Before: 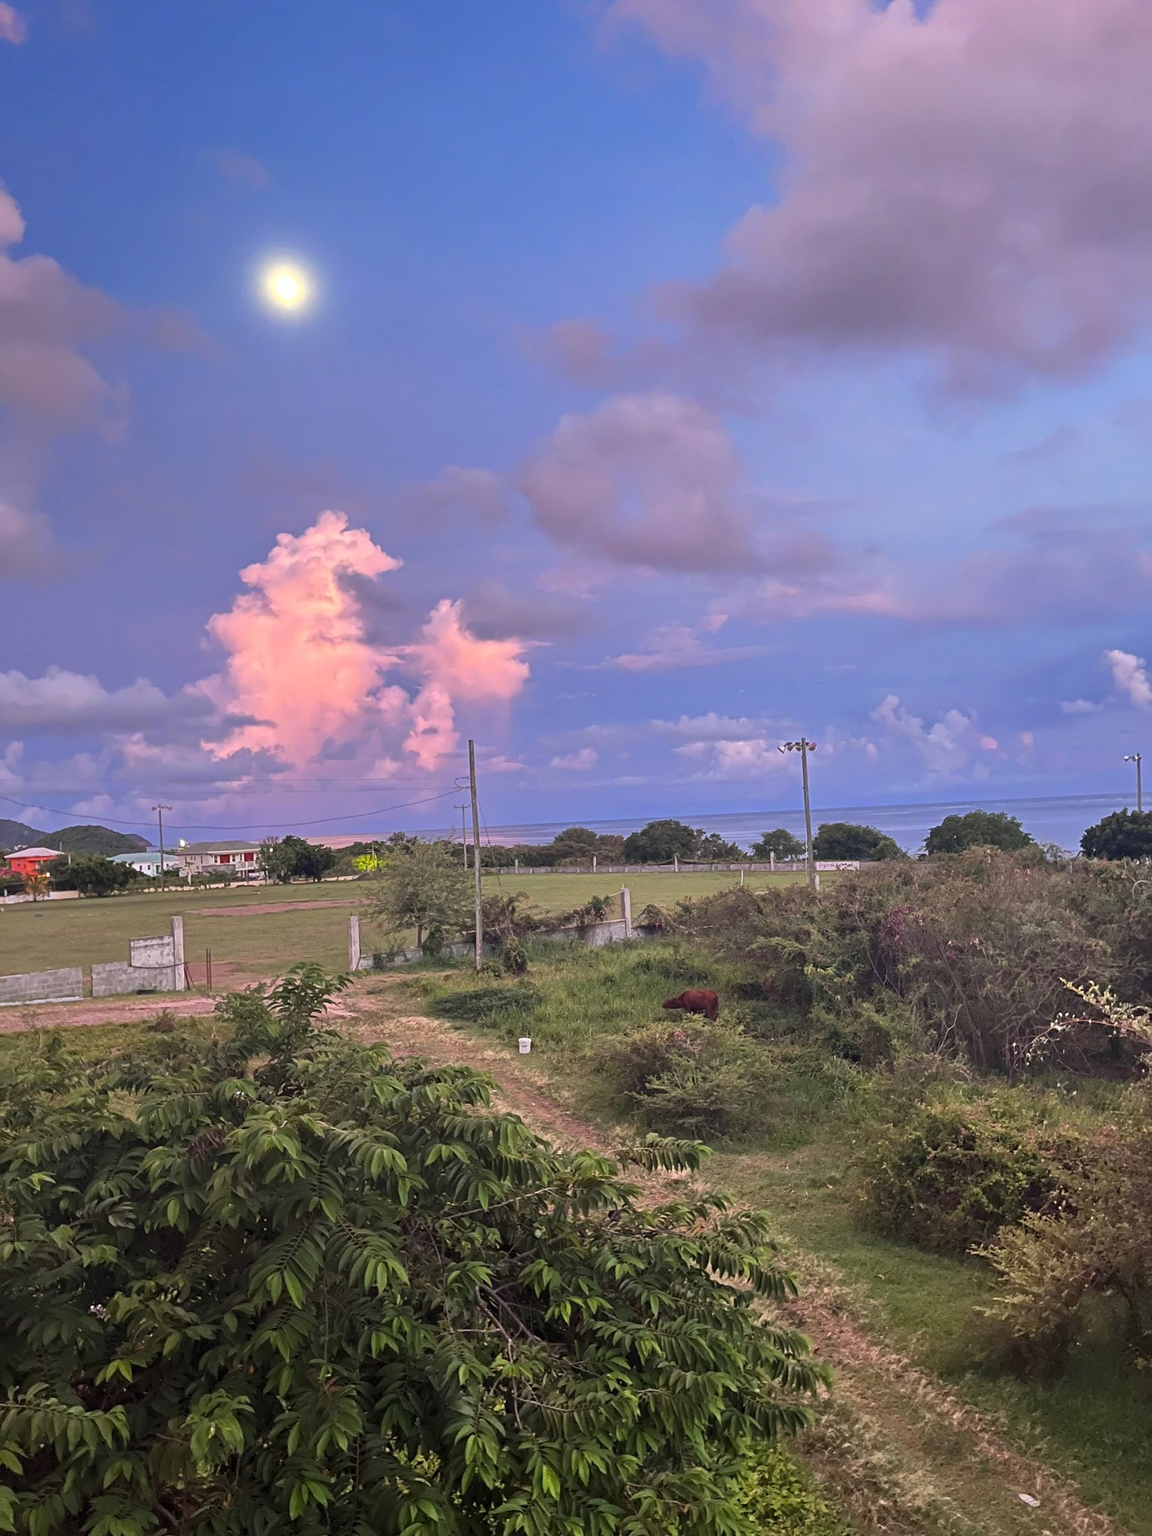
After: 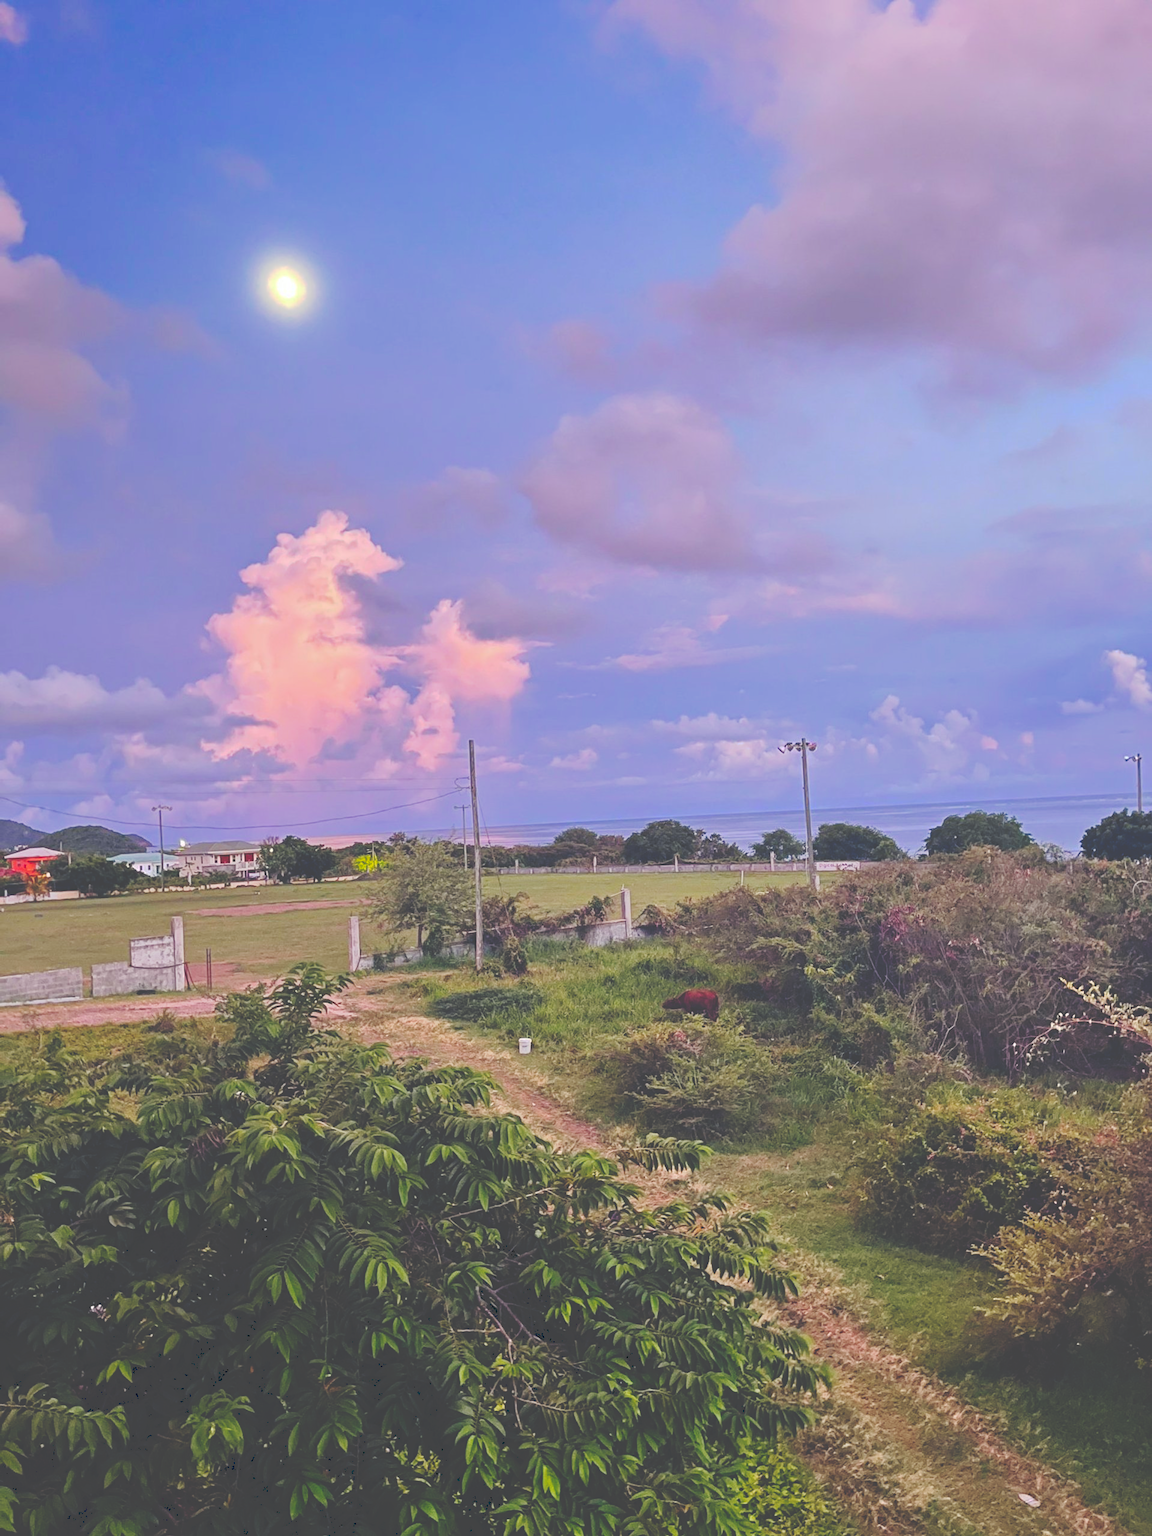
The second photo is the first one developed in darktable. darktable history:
color balance rgb: global offset › chroma 0.156%, global offset › hue 253.93°, perceptual saturation grading › global saturation 31.238%, global vibrance 20%
tone curve: curves: ch0 [(0, 0) (0.003, 0.272) (0.011, 0.275) (0.025, 0.275) (0.044, 0.278) (0.069, 0.282) (0.1, 0.284) (0.136, 0.287) (0.177, 0.294) (0.224, 0.314) (0.277, 0.347) (0.335, 0.403) (0.399, 0.473) (0.468, 0.552) (0.543, 0.622) (0.623, 0.69) (0.709, 0.756) (0.801, 0.818) (0.898, 0.865) (1, 1)], preserve colors none
